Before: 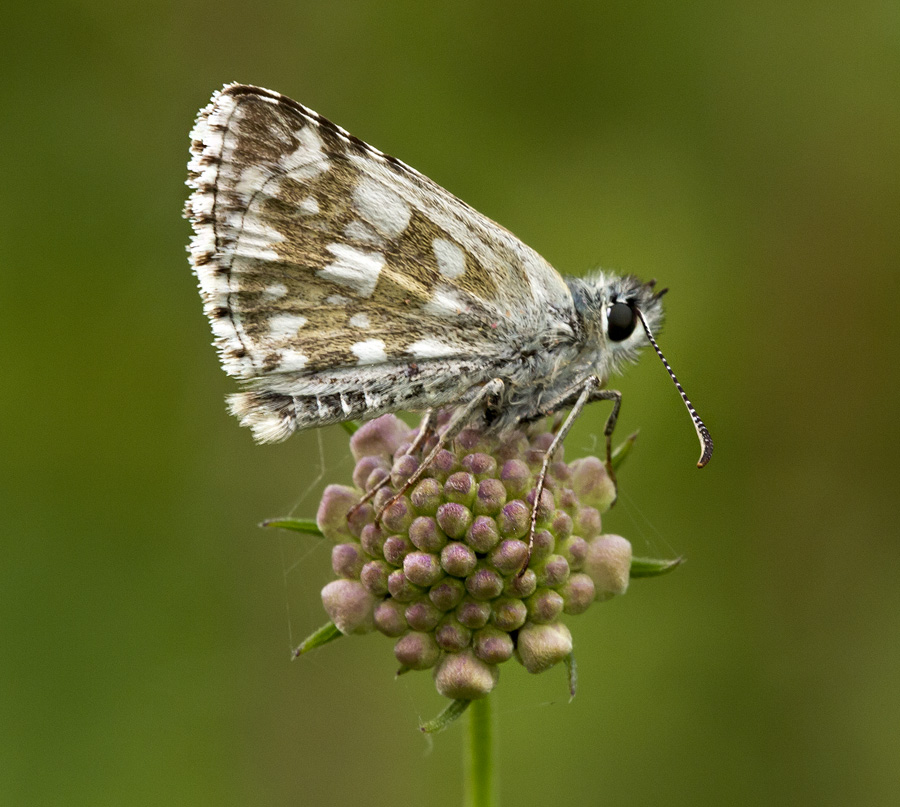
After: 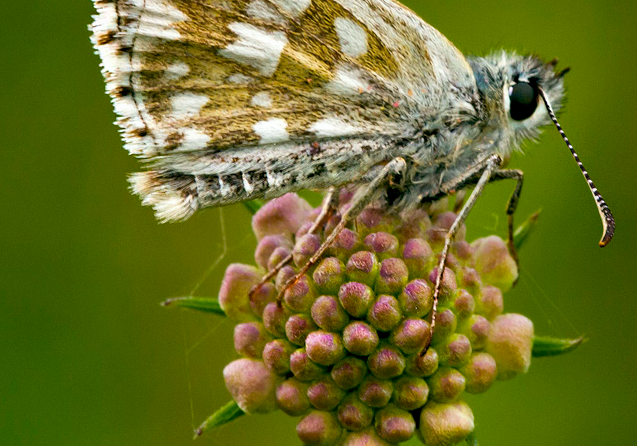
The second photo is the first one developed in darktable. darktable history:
color balance rgb: global offset › luminance -0.344%, global offset › chroma 0.11%, global offset › hue 167.99°, linear chroma grading › global chroma 15.606%, perceptual saturation grading › global saturation 25.911%
crop: left 10.937%, top 27.417%, right 18.247%, bottom 17.226%
